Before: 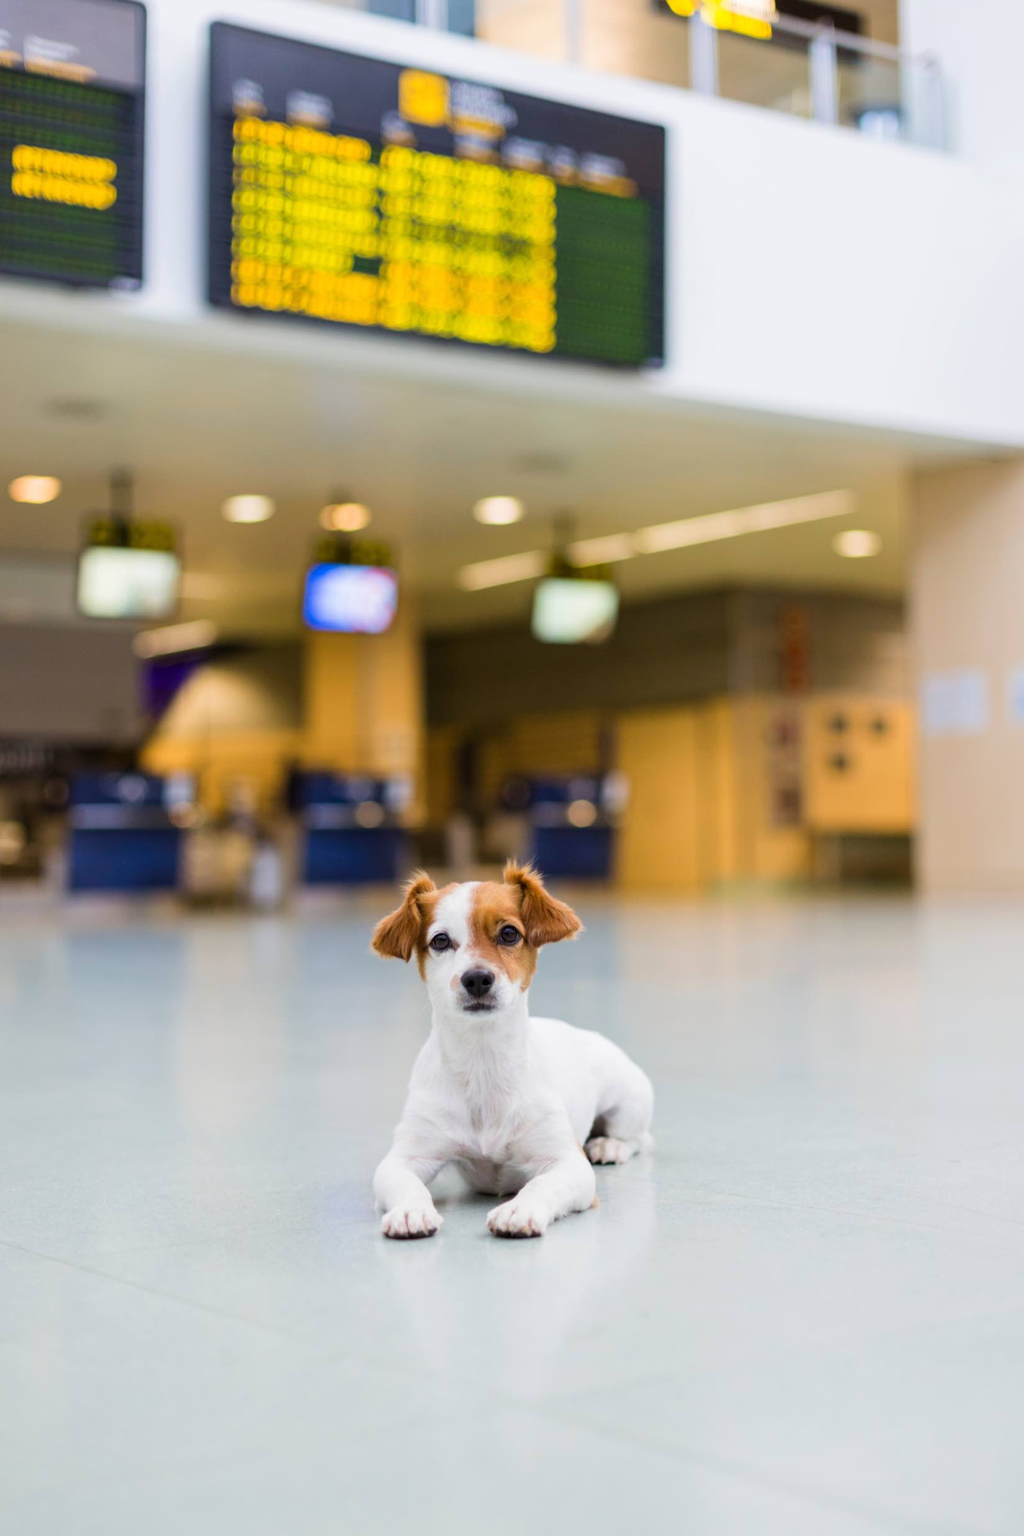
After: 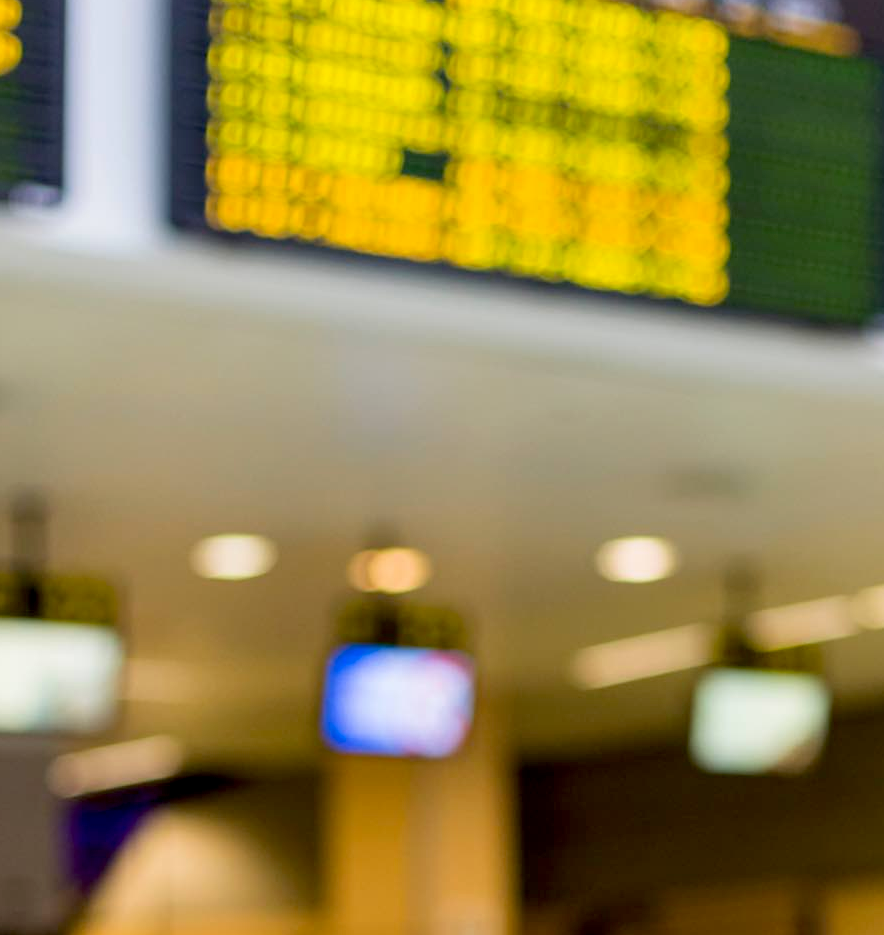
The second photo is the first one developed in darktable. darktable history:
exposure: black level correction 0.012, compensate highlight preservation false
crop: left 10.121%, top 10.631%, right 36.218%, bottom 51.526%
